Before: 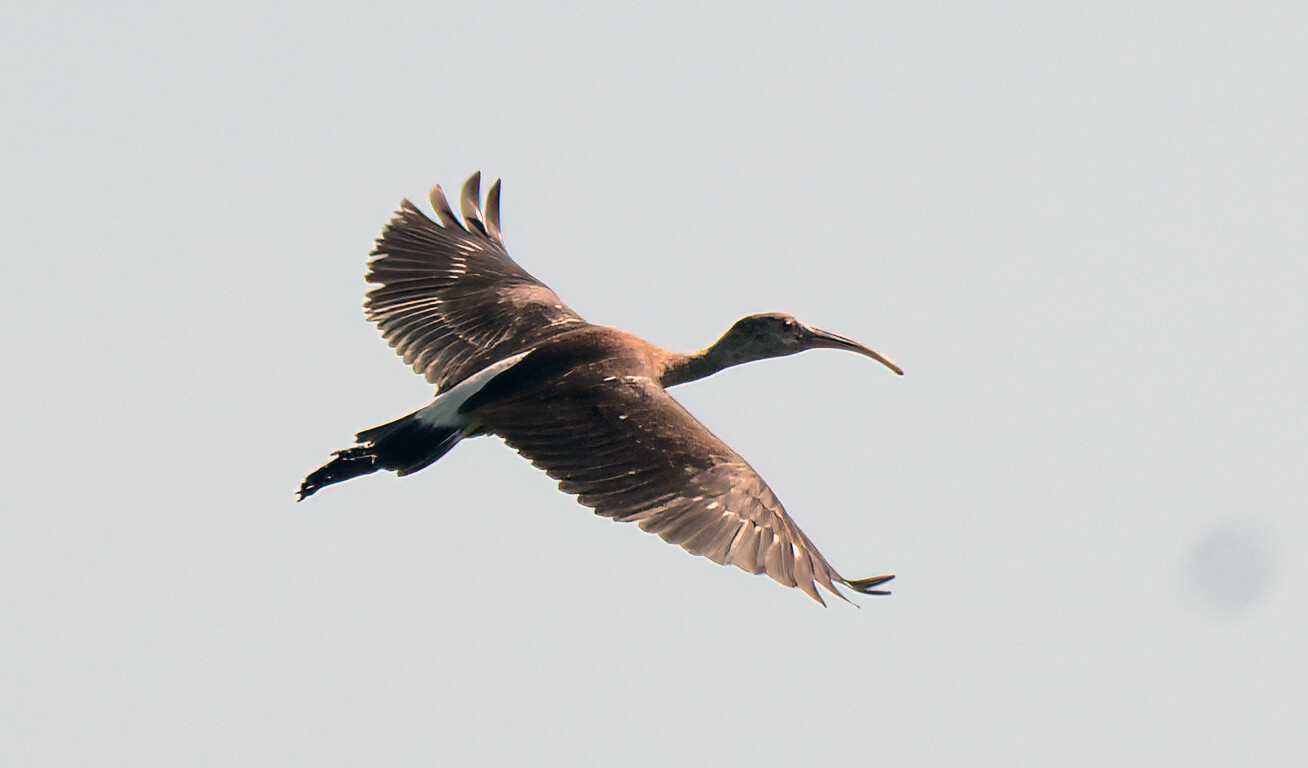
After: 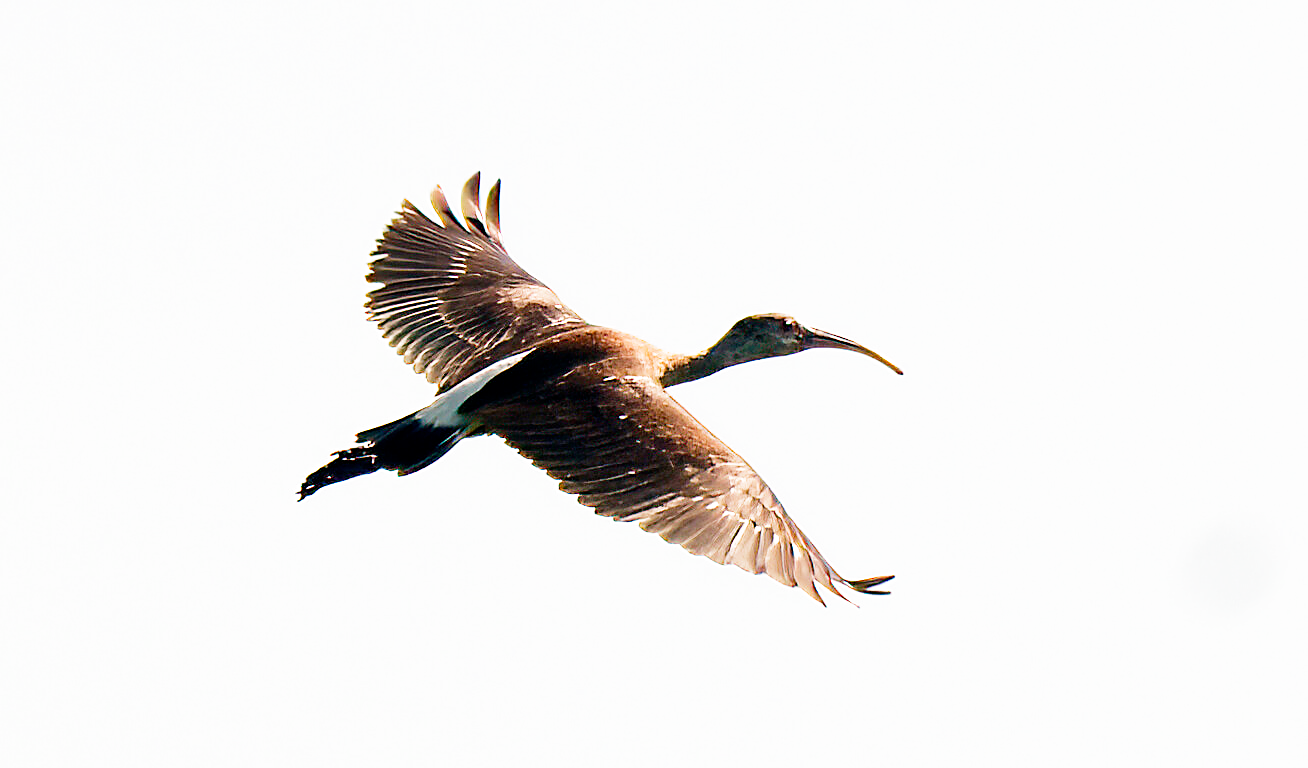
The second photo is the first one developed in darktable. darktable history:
color balance rgb: perceptual saturation grading › global saturation 35%, perceptual saturation grading › highlights -30%, perceptual saturation grading › shadows 35%, perceptual brilliance grading › global brilliance 3%, perceptual brilliance grading › highlights -3%, perceptual brilliance grading › shadows 3%
exposure: compensate highlight preservation false
sharpen: on, module defaults
filmic rgb: middle gray luminance 10%, black relative exposure -8.61 EV, white relative exposure 3.3 EV, threshold 6 EV, target black luminance 0%, hardness 5.2, latitude 44.69%, contrast 1.302, highlights saturation mix 5%, shadows ↔ highlights balance 24.64%, add noise in highlights 0, preserve chrominance no, color science v3 (2019), use custom middle-gray values true, iterations of high-quality reconstruction 0, contrast in highlights soft, enable highlight reconstruction true
